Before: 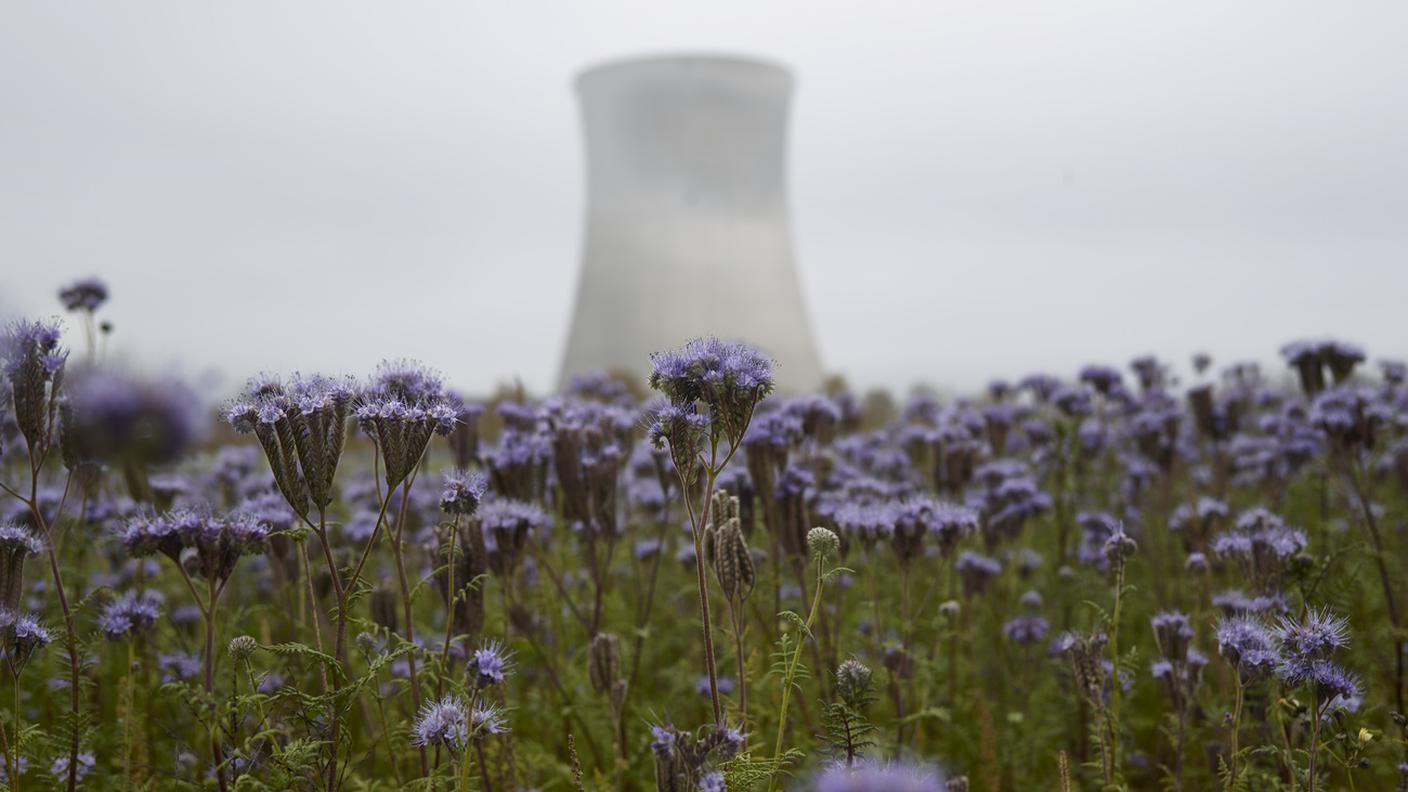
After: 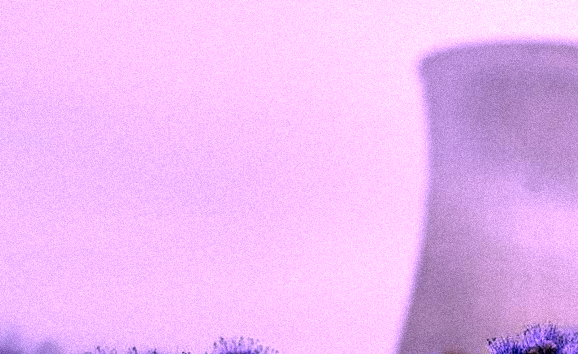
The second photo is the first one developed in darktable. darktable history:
rotate and perspective: rotation 1.57°, crop left 0.018, crop right 0.982, crop top 0.039, crop bottom 0.961
color correction: highlights a* 19.5, highlights b* -11.53, saturation 1.69
crop and rotate: left 10.817%, top 0.062%, right 47.194%, bottom 53.626%
grain: coarseness 9.38 ISO, strength 34.99%, mid-tones bias 0%
local contrast: highlights 19%, detail 186%
white balance: red 1.004, blue 1.096
